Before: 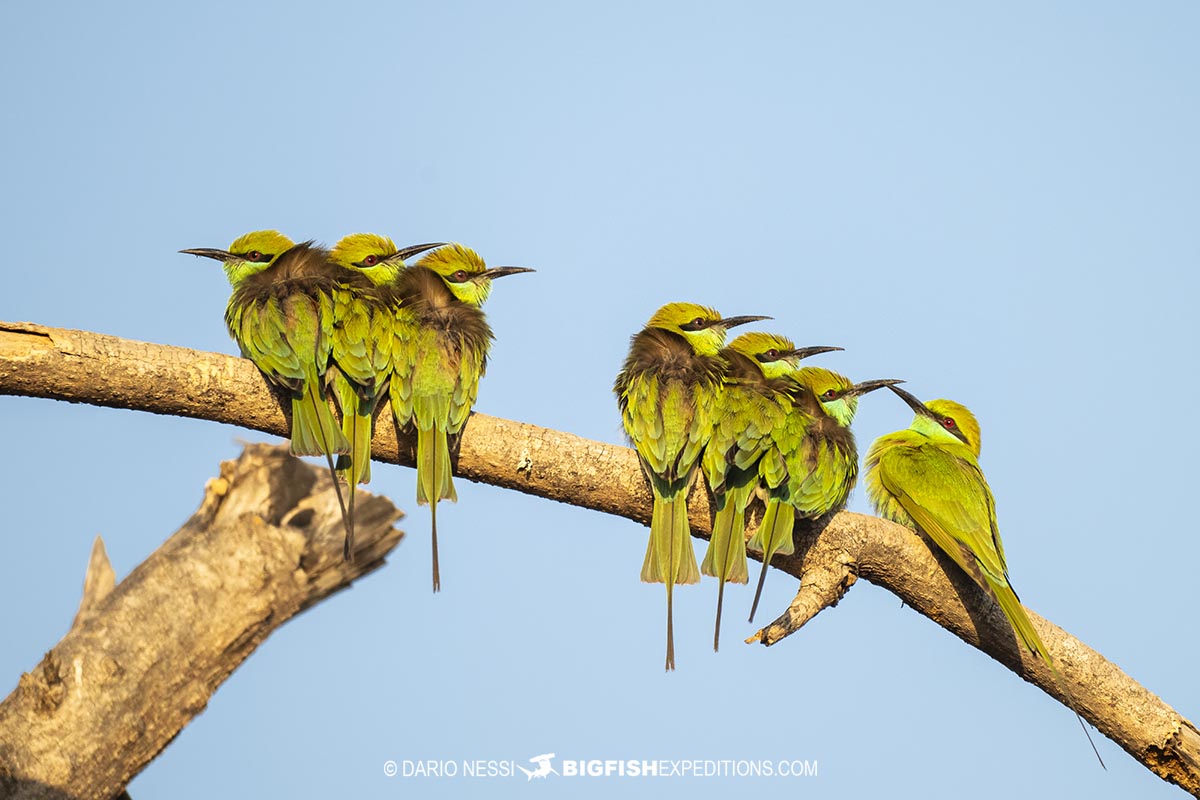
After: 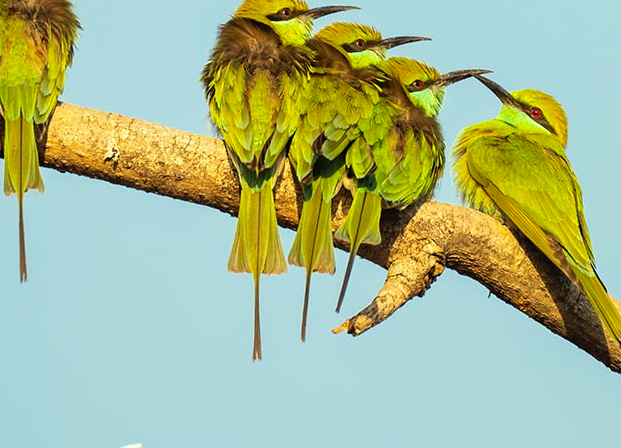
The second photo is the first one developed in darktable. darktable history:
crop: left 34.479%, top 38.822%, right 13.718%, bottom 5.172%
color correction: highlights a* -5.94, highlights b* 11.19
